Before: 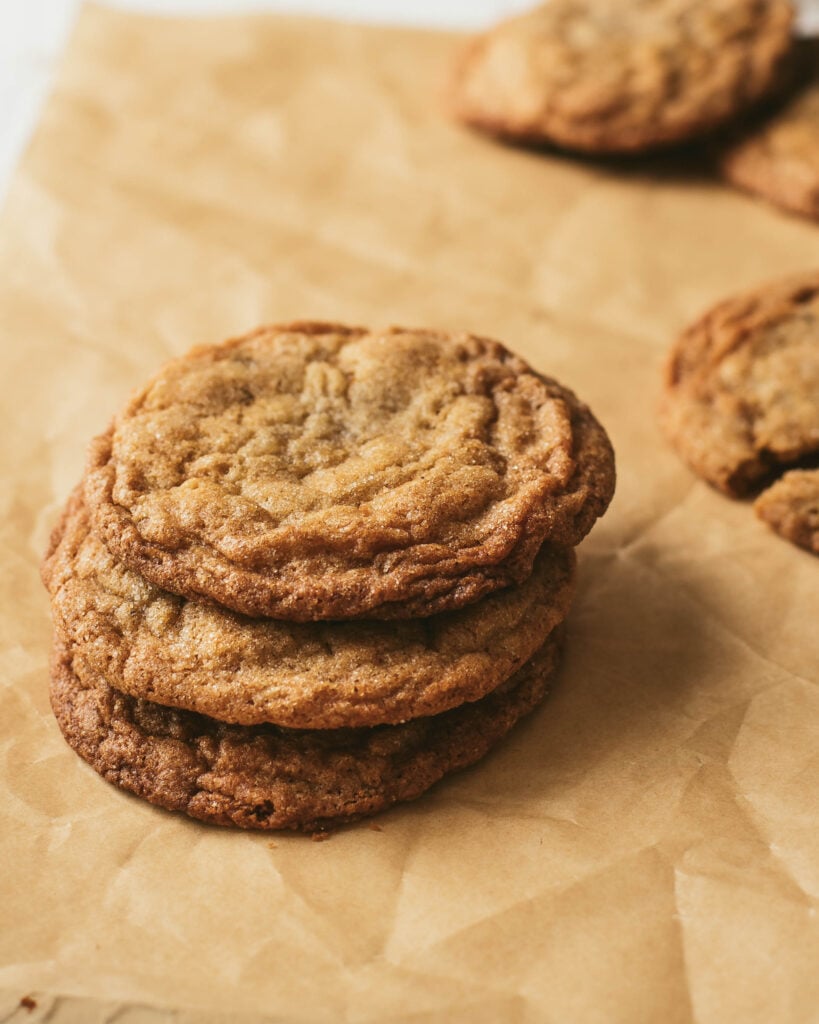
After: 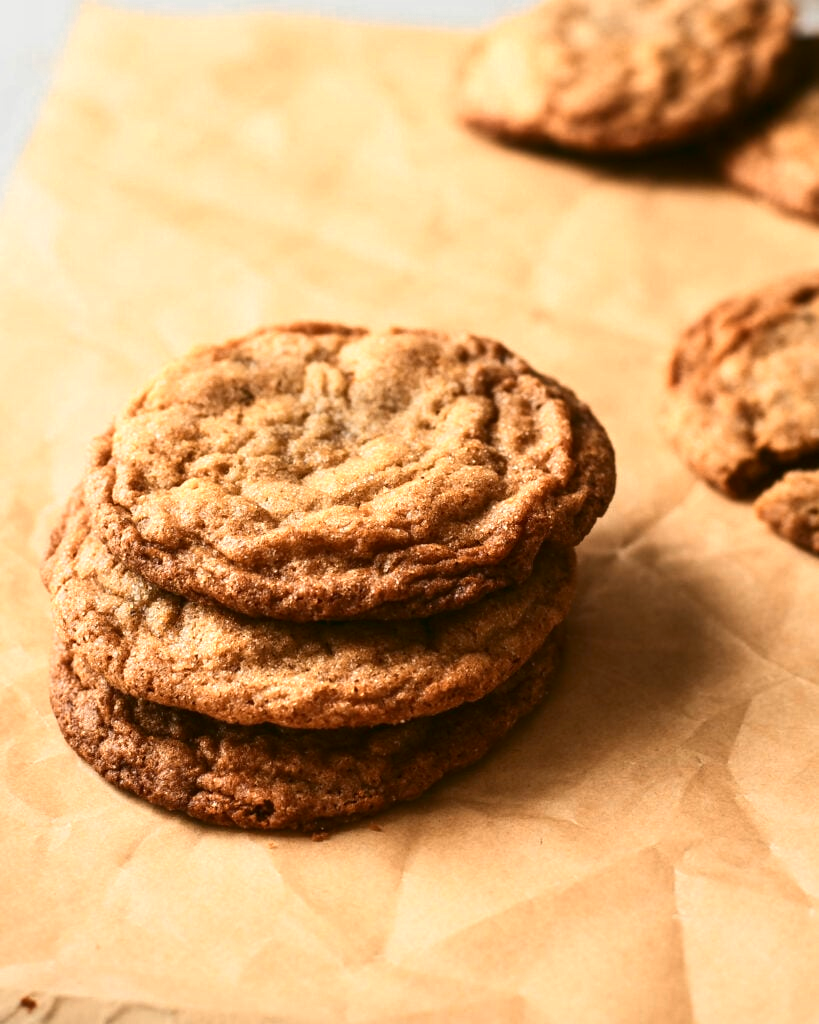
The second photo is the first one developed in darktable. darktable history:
contrast brightness saturation: contrast 0.067, brightness -0.136, saturation 0.116
color zones: curves: ch0 [(0.018, 0.548) (0.197, 0.654) (0.425, 0.447) (0.605, 0.658) (0.732, 0.579)]; ch1 [(0.105, 0.531) (0.224, 0.531) (0.386, 0.39) (0.618, 0.456) (0.732, 0.456) (0.956, 0.421)]; ch2 [(0.039, 0.583) (0.215, 0.465) (0.399, 0.544) (0.465, 0.548) (0.614, 0.447) (0.724, 0.43) (0.882, 0.623) (0.956, 0.632)]
